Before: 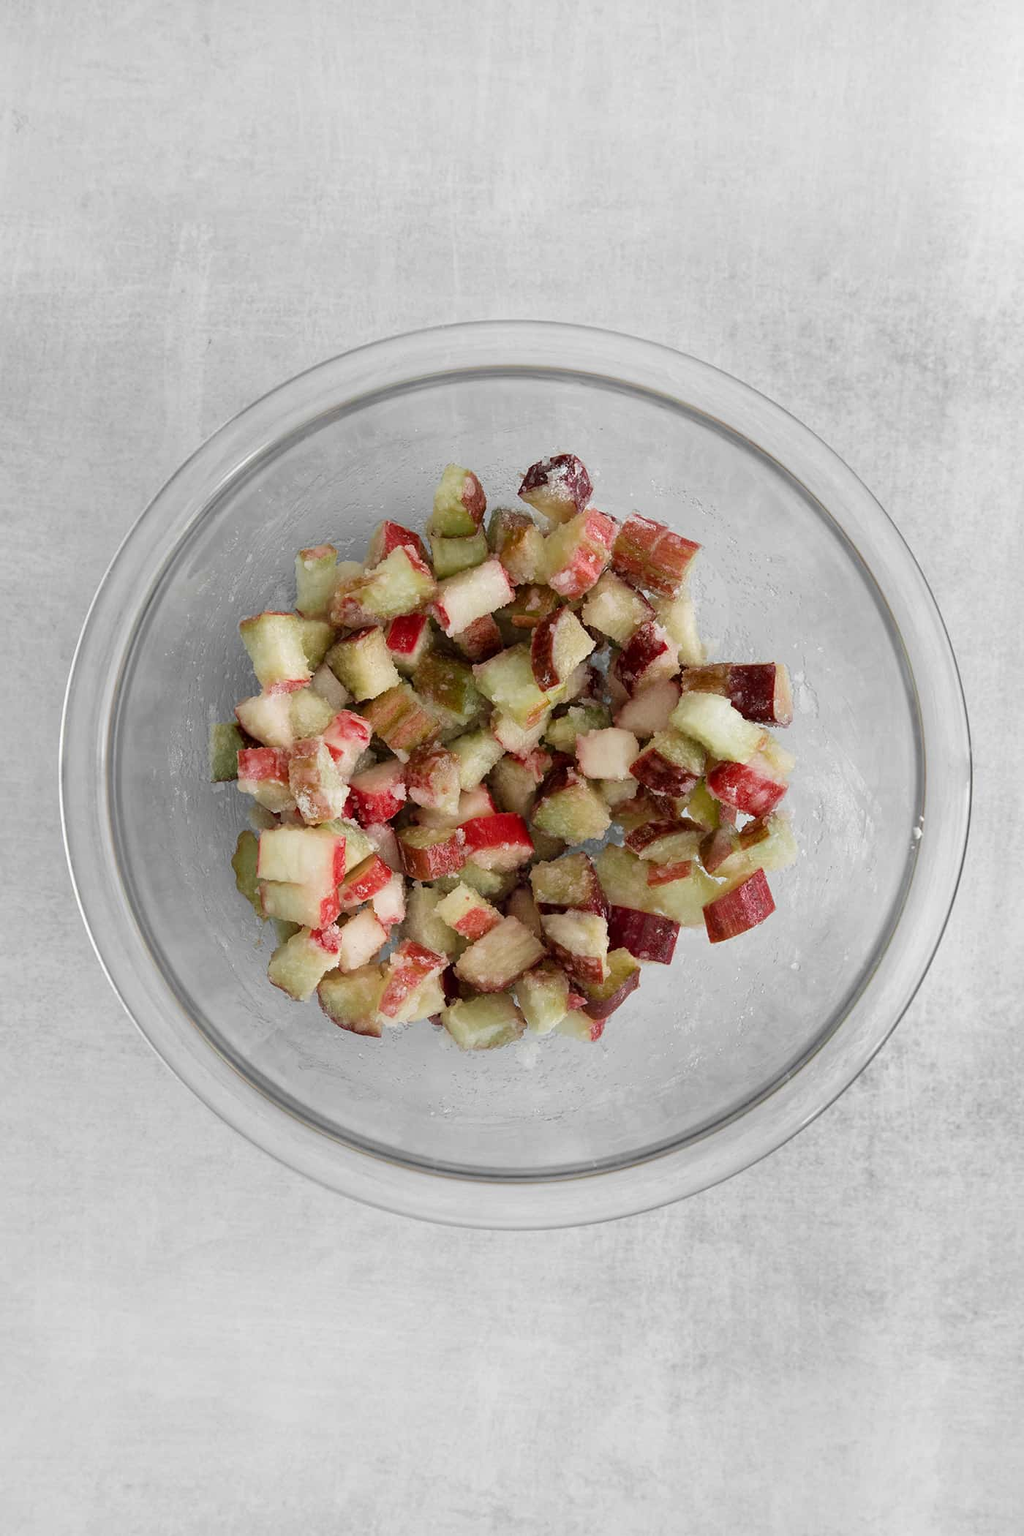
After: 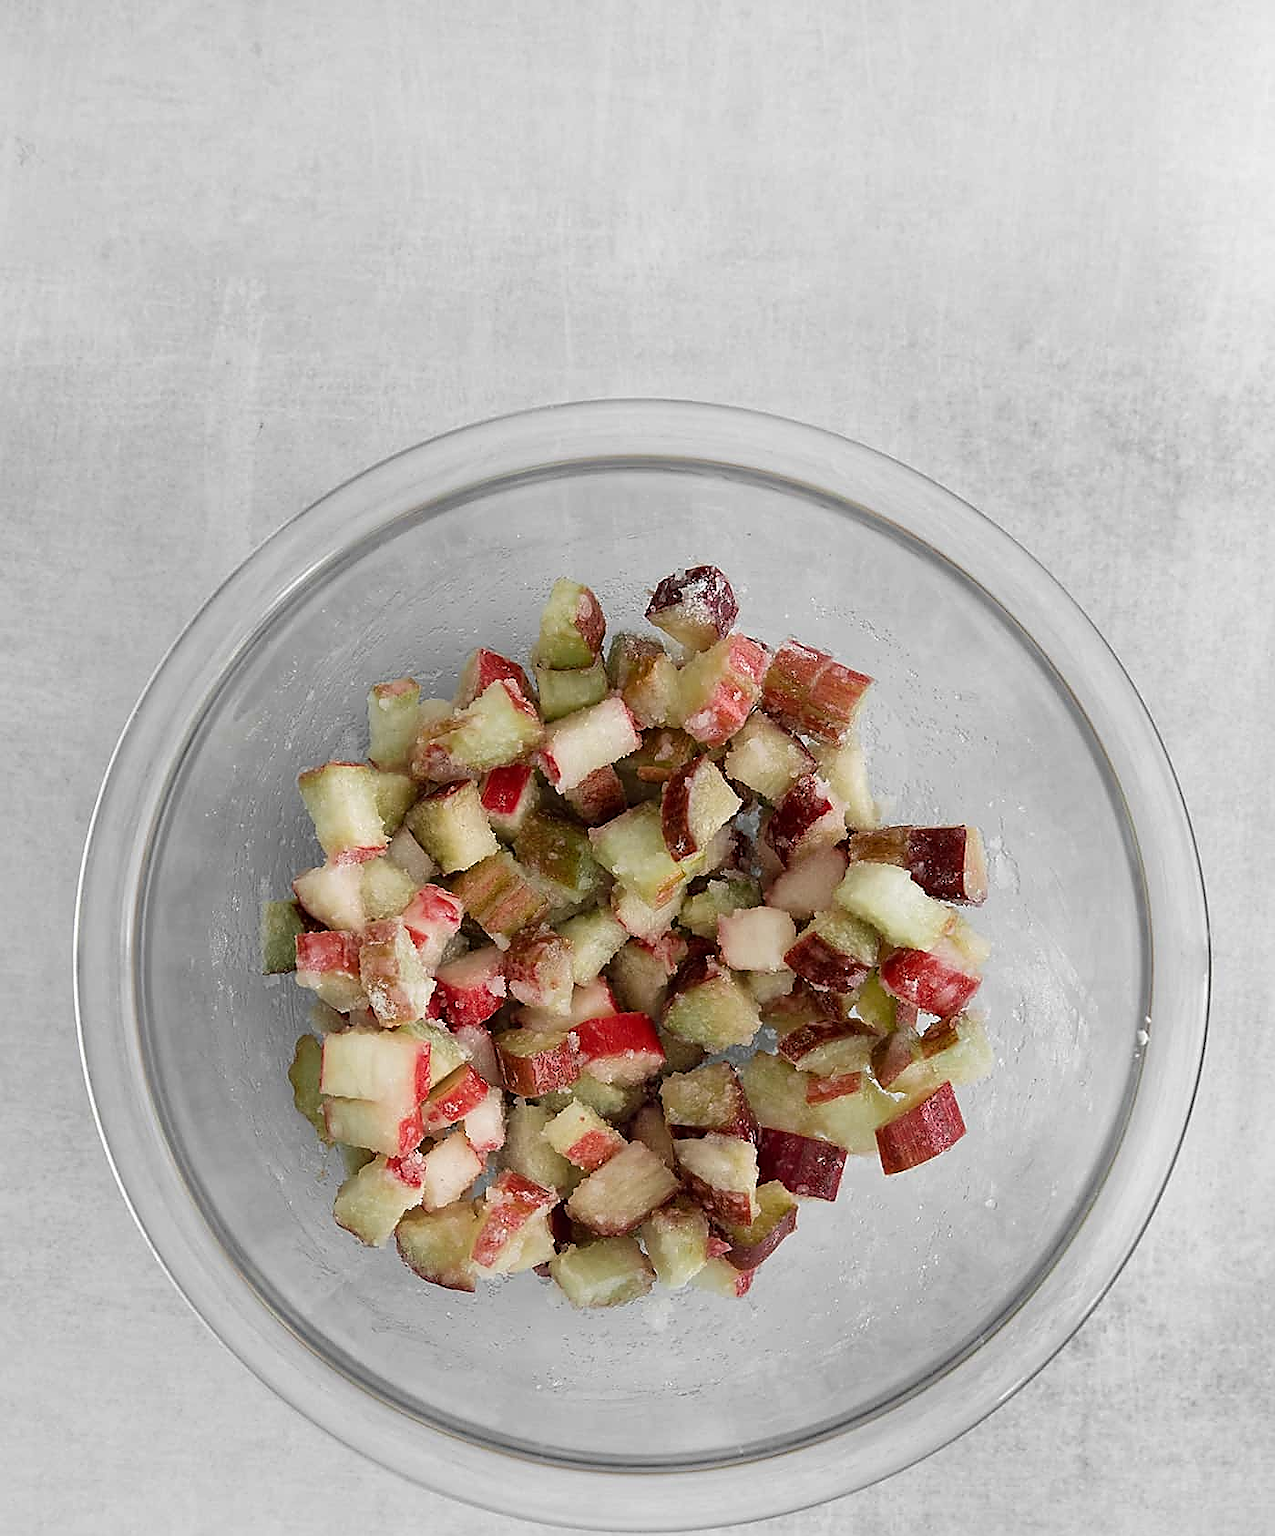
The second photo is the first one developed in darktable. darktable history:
crop: bottom 19.691%
sharpen: radius 1.415, amount 1.234, threshold 0.836
